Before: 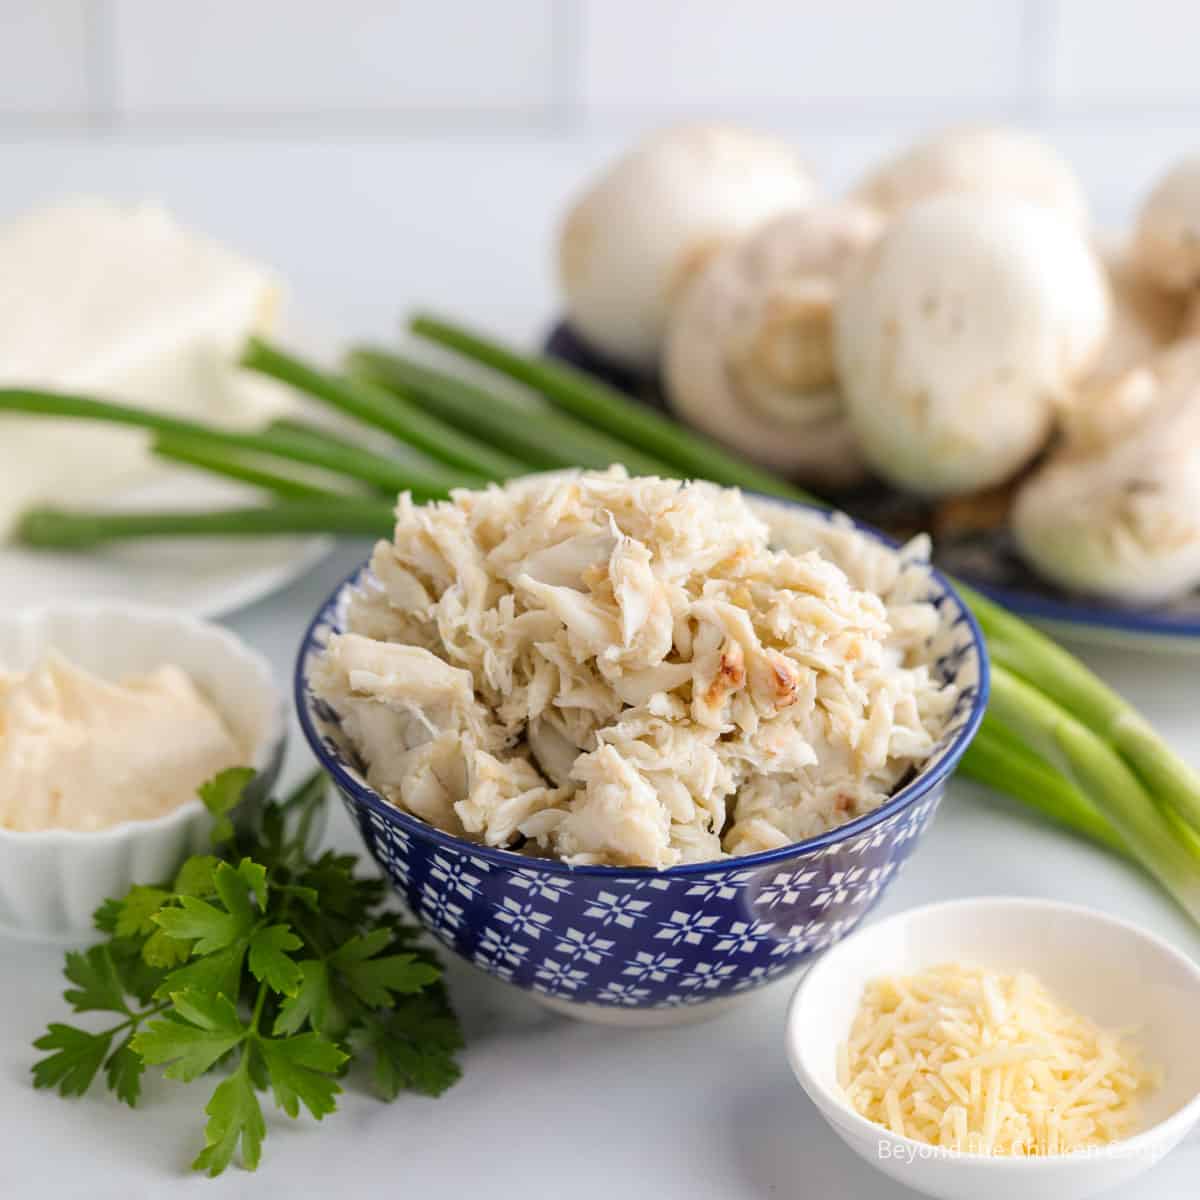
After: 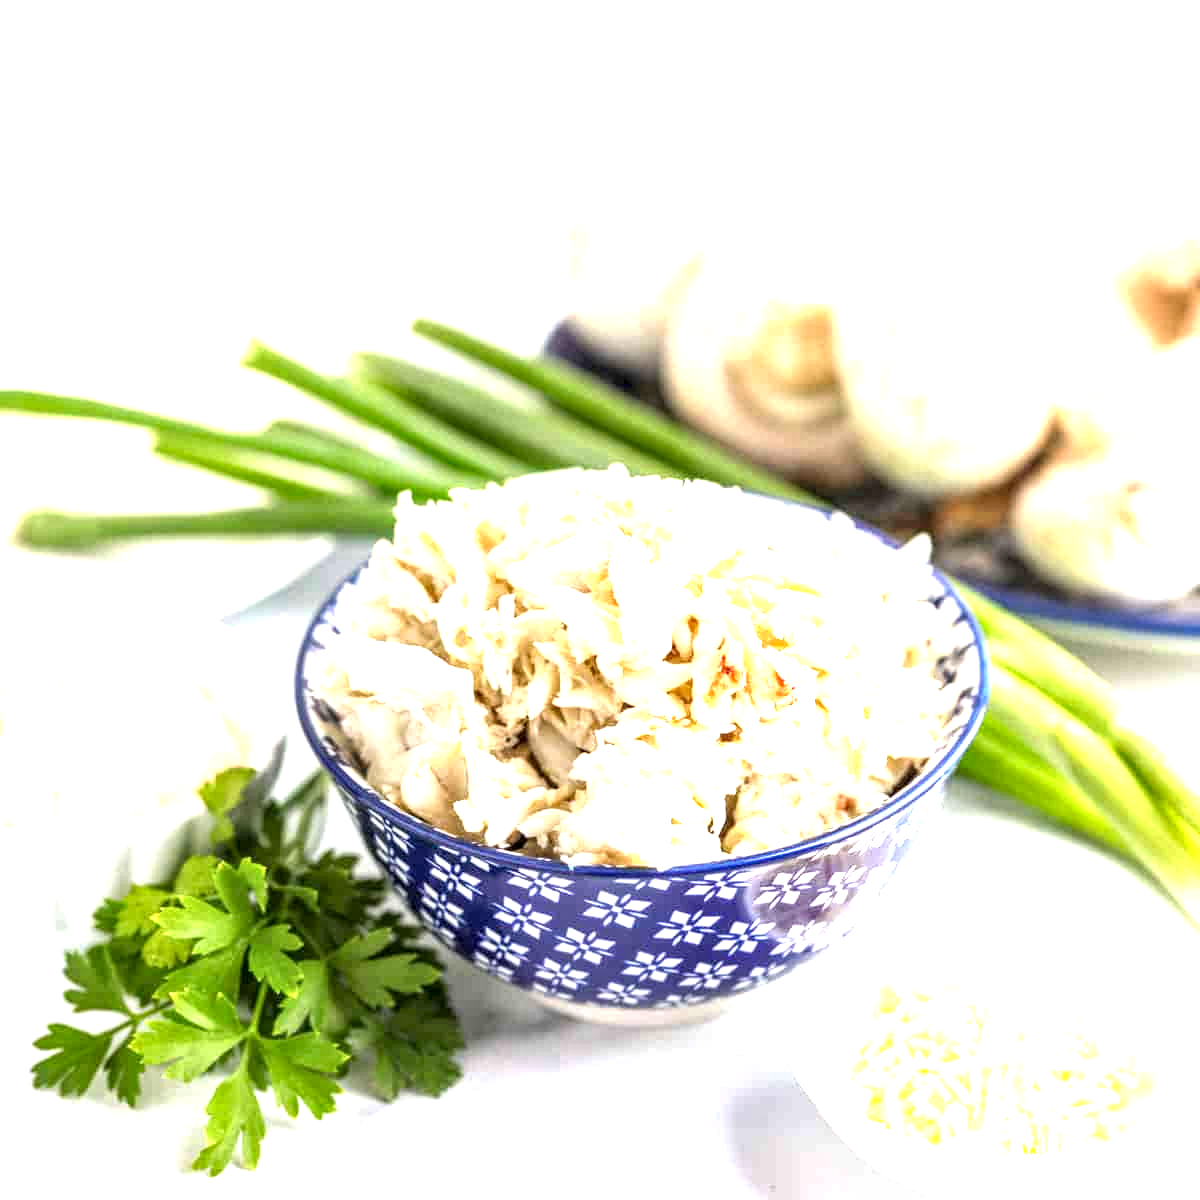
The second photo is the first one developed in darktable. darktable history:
local contrast: highlights 28%, detail 150%
exposure: black level correction 0.001, exposure 1.716 EV, compensate highlight preservation false
